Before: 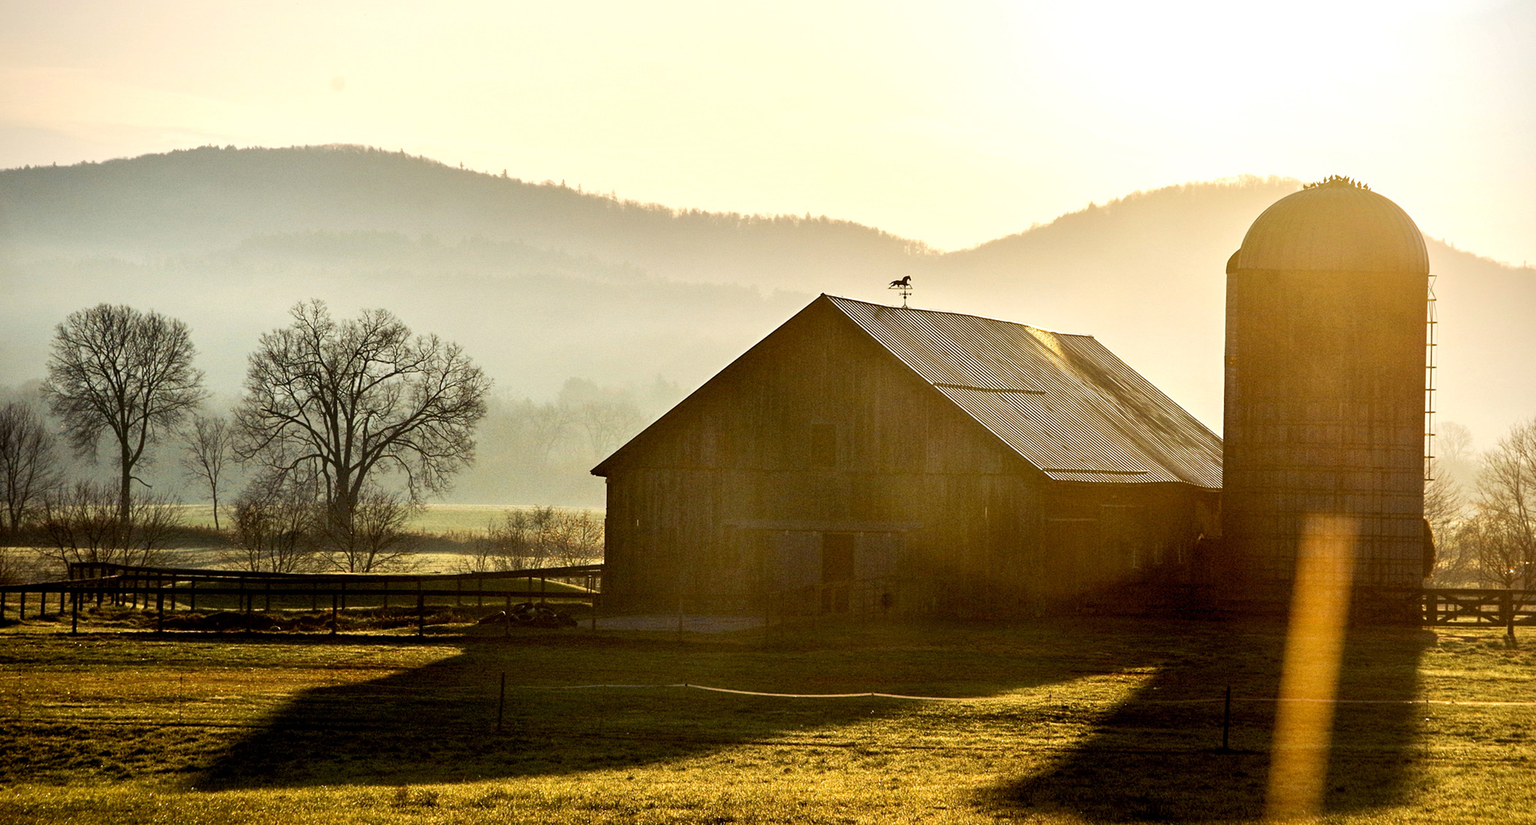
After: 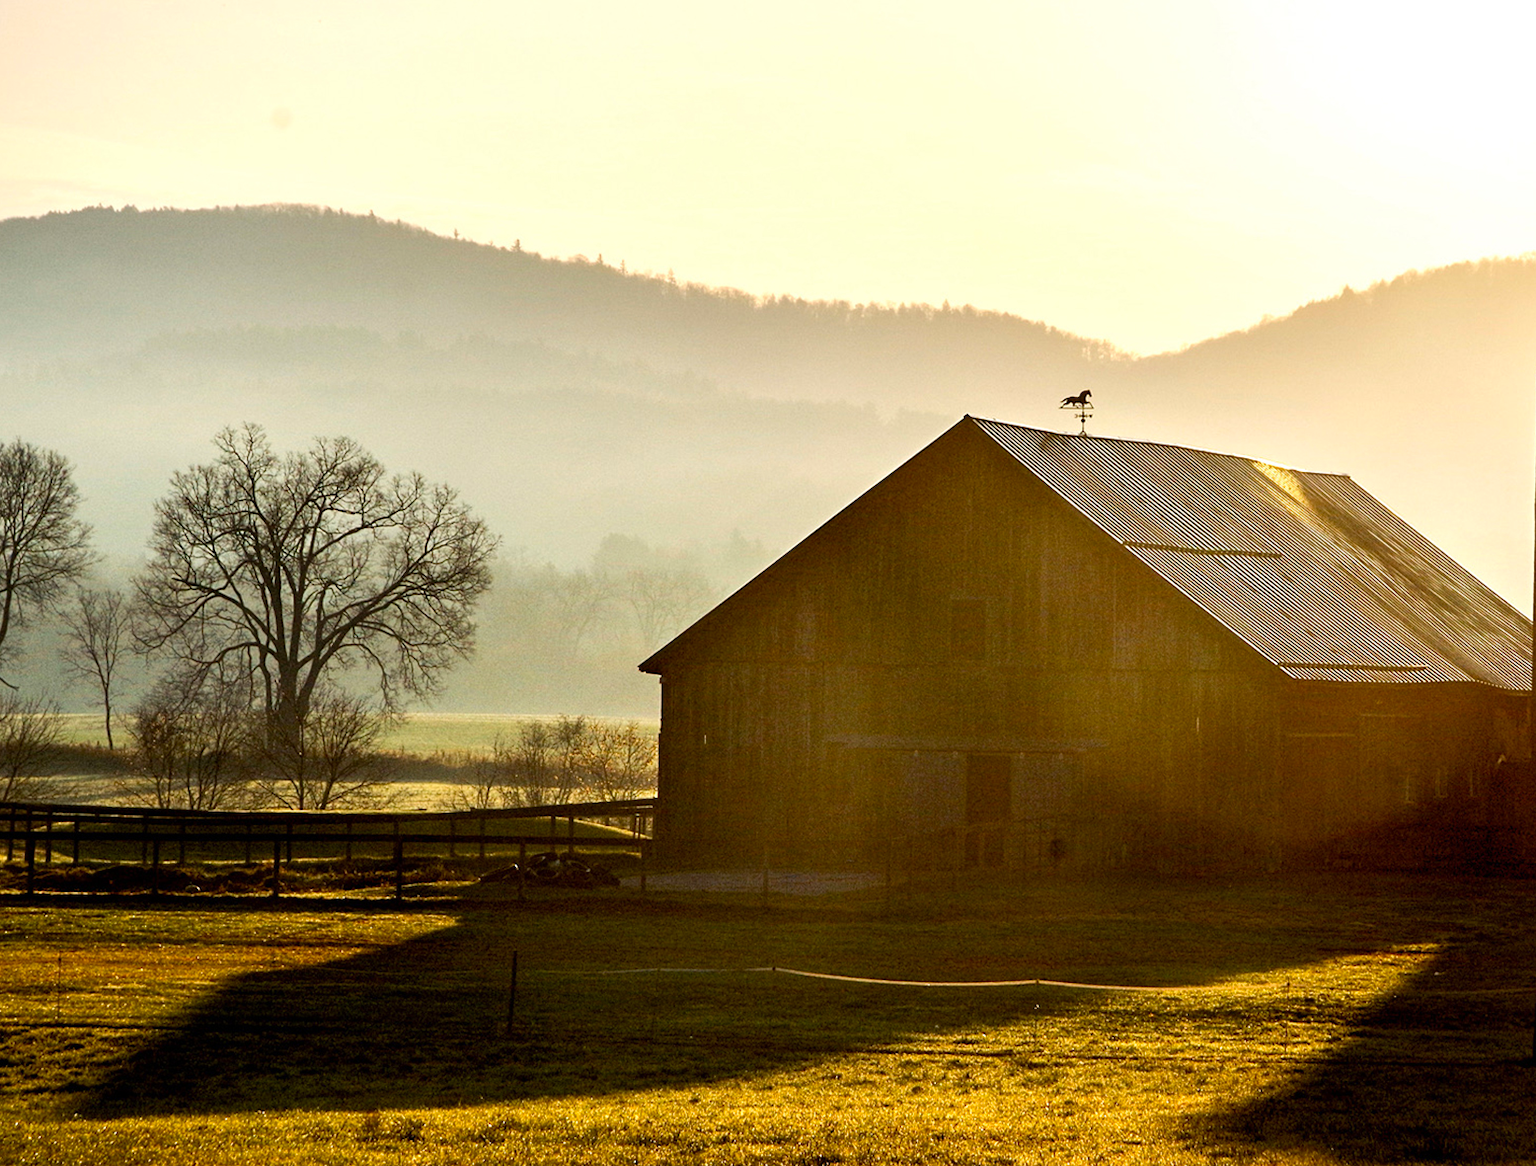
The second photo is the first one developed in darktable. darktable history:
crop and rotate: left 9.063%, right 20.199%
